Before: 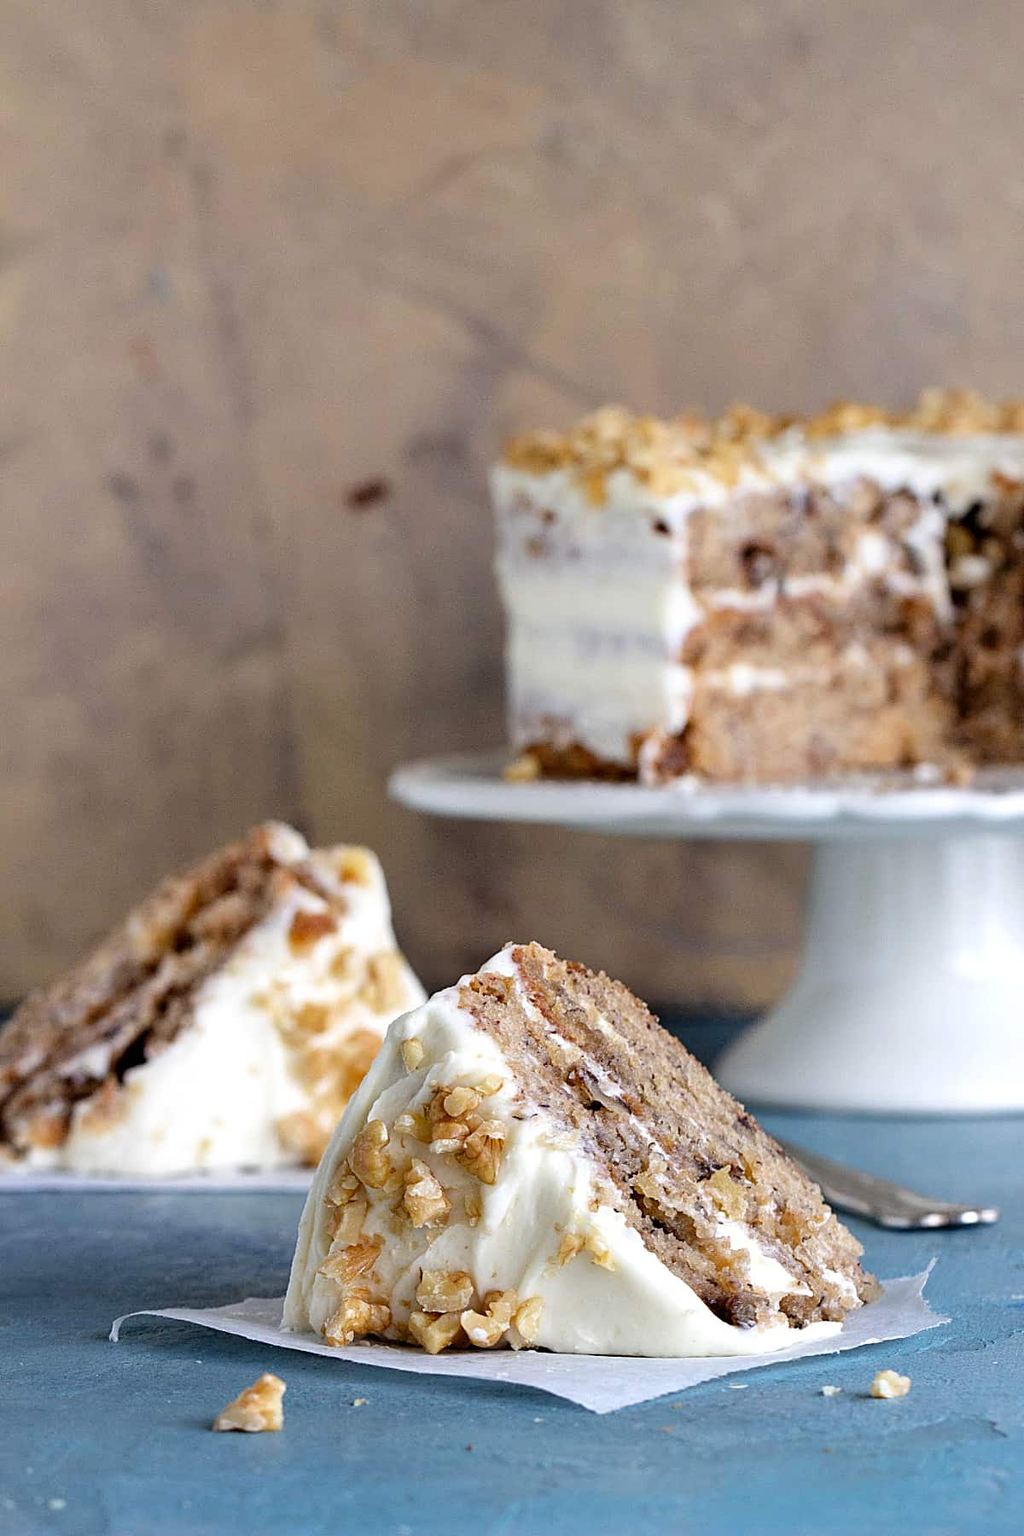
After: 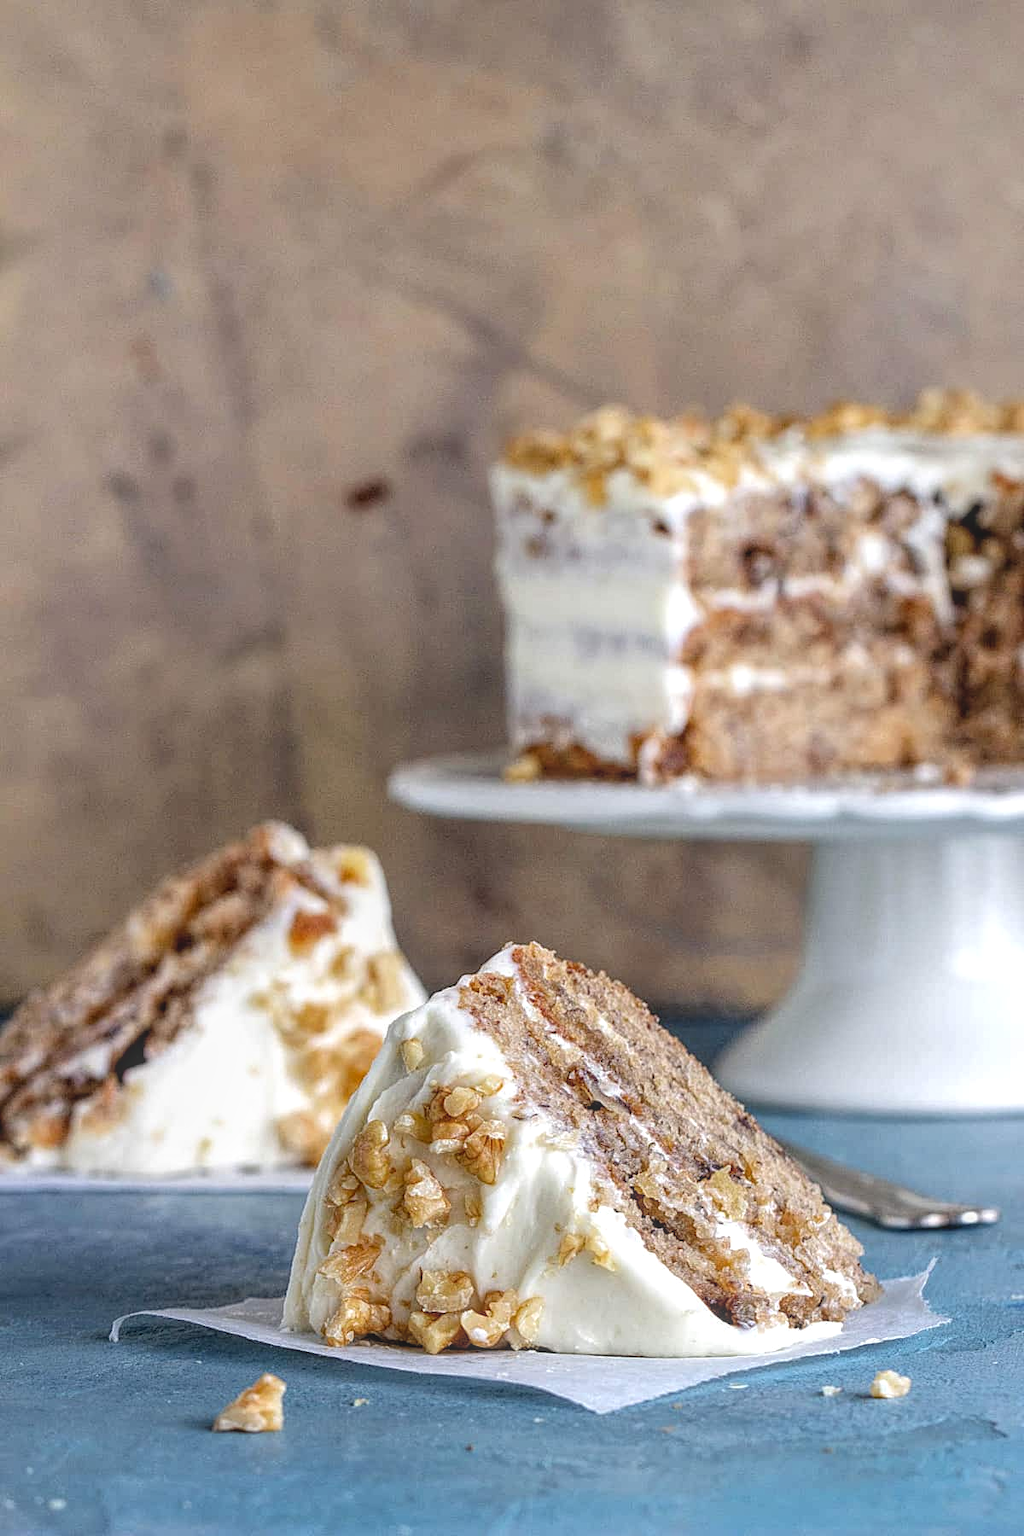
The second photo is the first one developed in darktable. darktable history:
local contrast: highlights 66%, shadows 33%, detail 166%, midtone range 0.2
